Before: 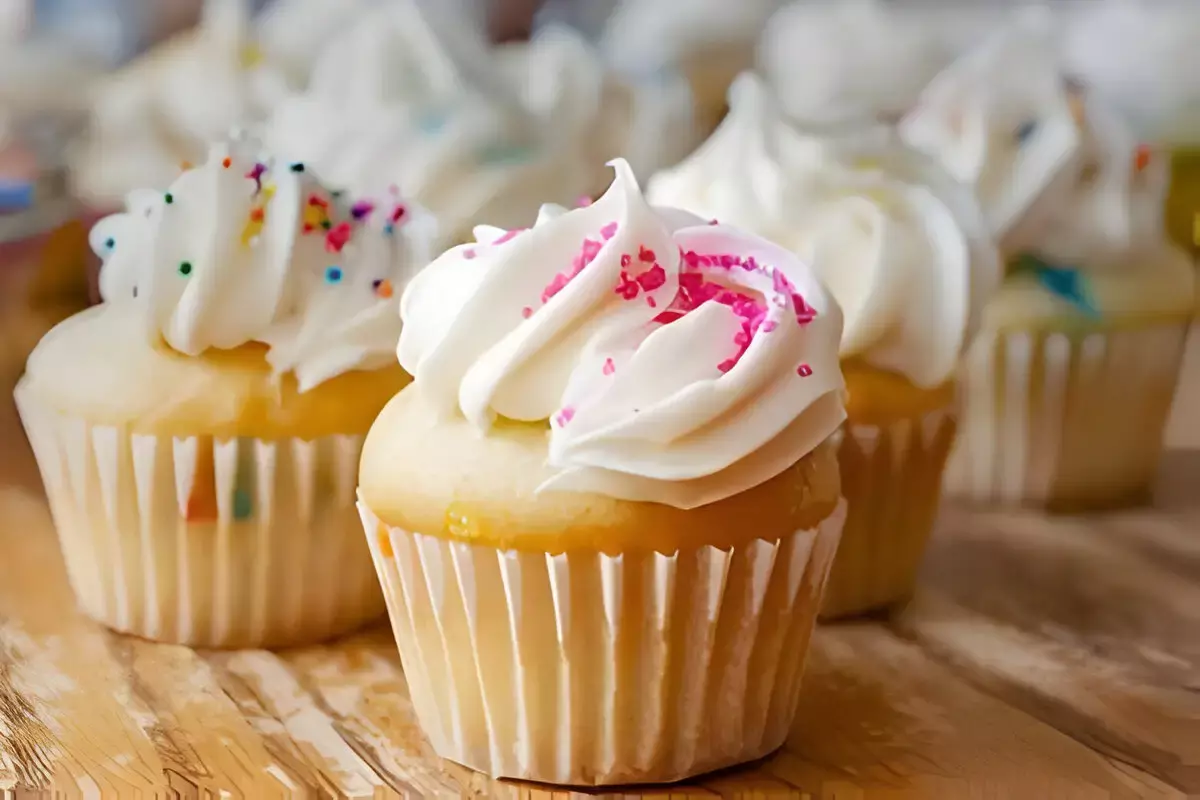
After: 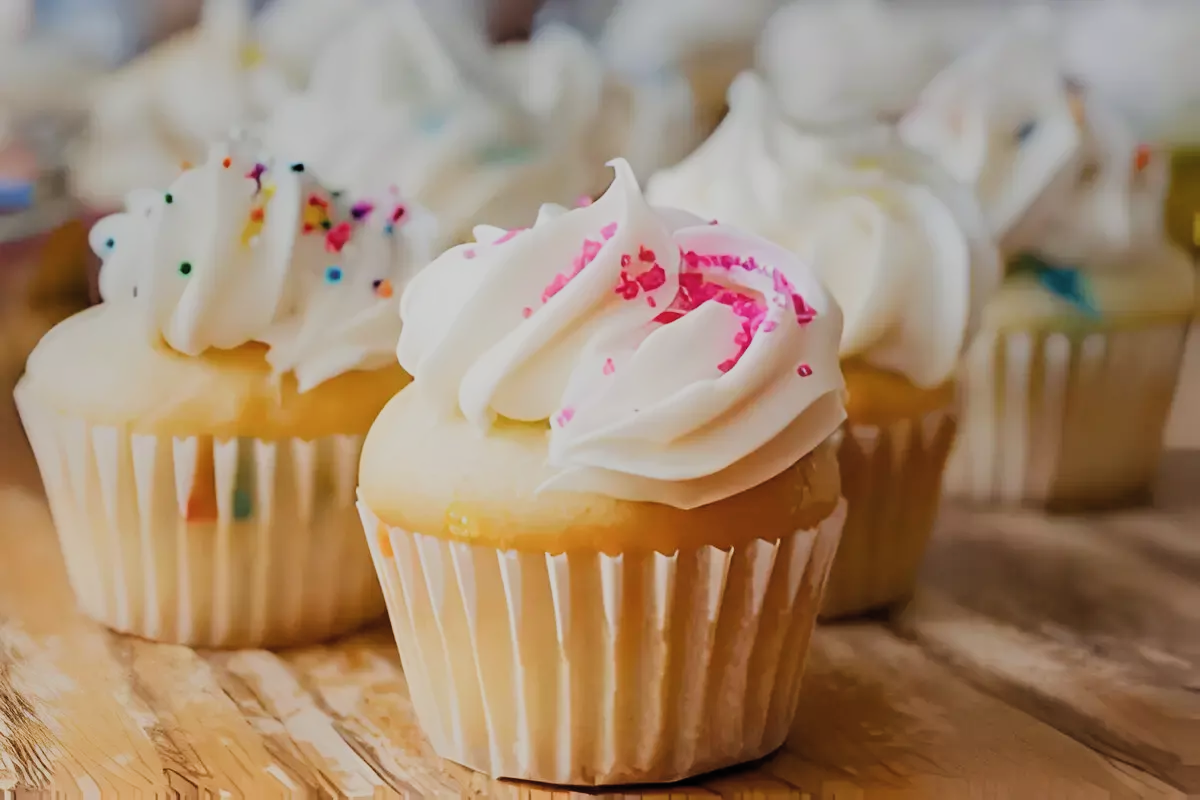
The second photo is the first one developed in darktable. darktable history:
filmic rgb: black relative exposure -7.65 EV, white relative exposure 4.56 EV, threshold 5.96 EV, hardness 3.61, contrast 1.055, preserve chrominance RGB euclidean norm, color science v5 (2021), contrast in shadows safe, contrast in highlights safe, enable highlight reconstruction true
